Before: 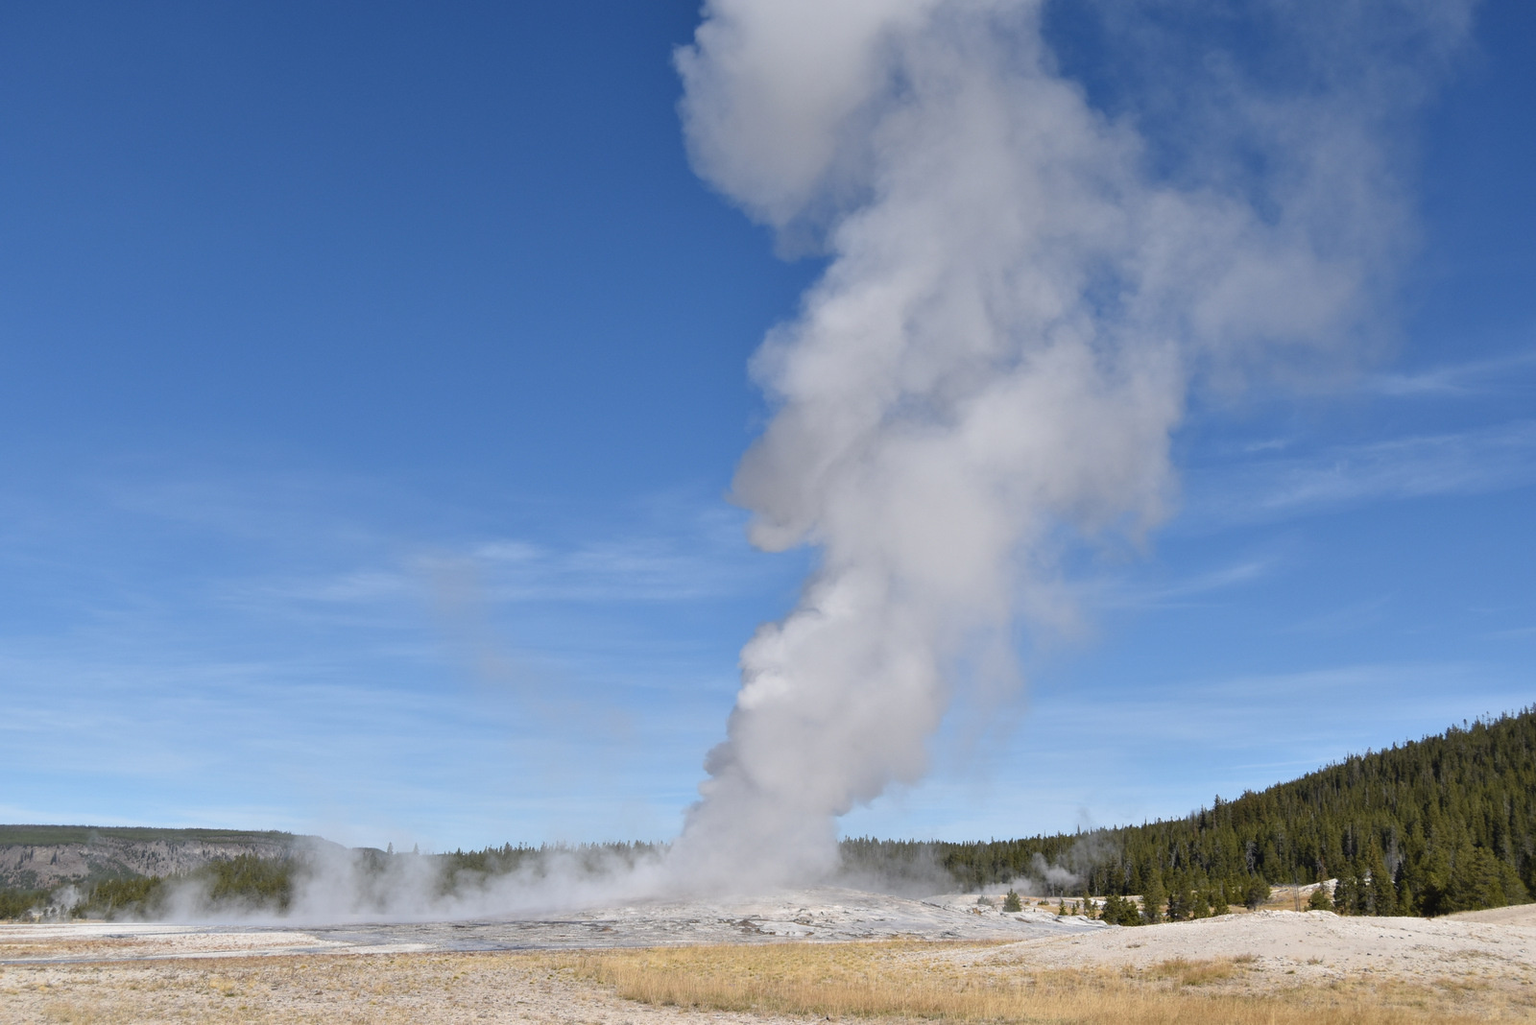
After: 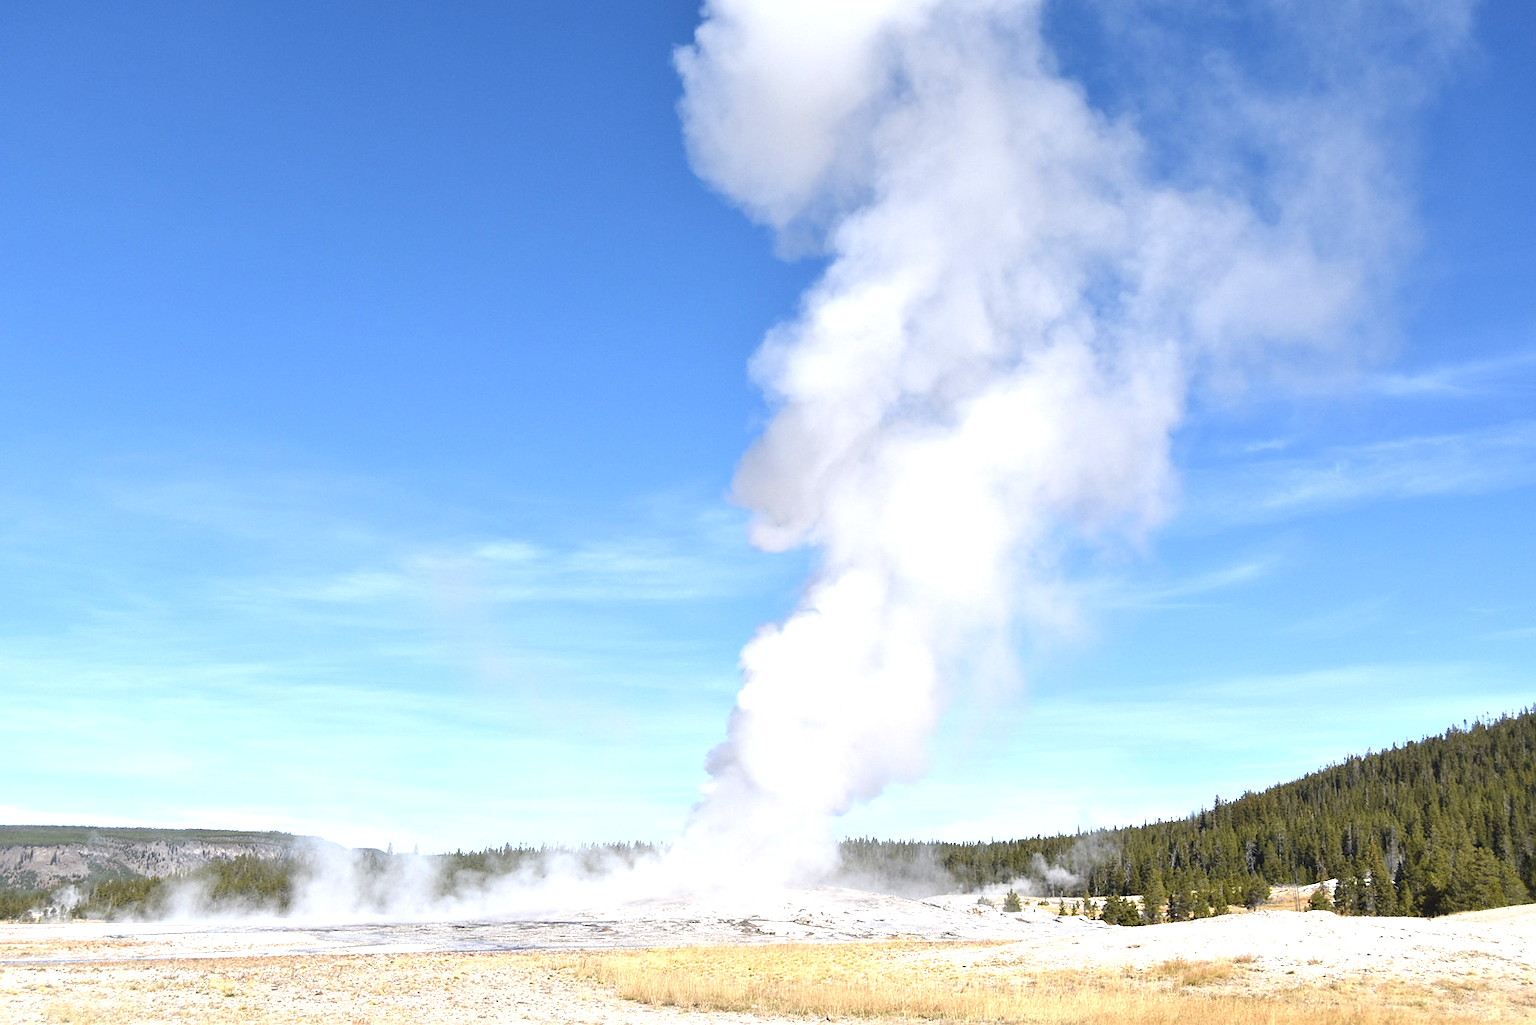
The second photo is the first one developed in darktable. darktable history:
exposure: black level correction 0, exposure 1.096 EV, compensate highlight preservation false
sharpen: radius 1.009
